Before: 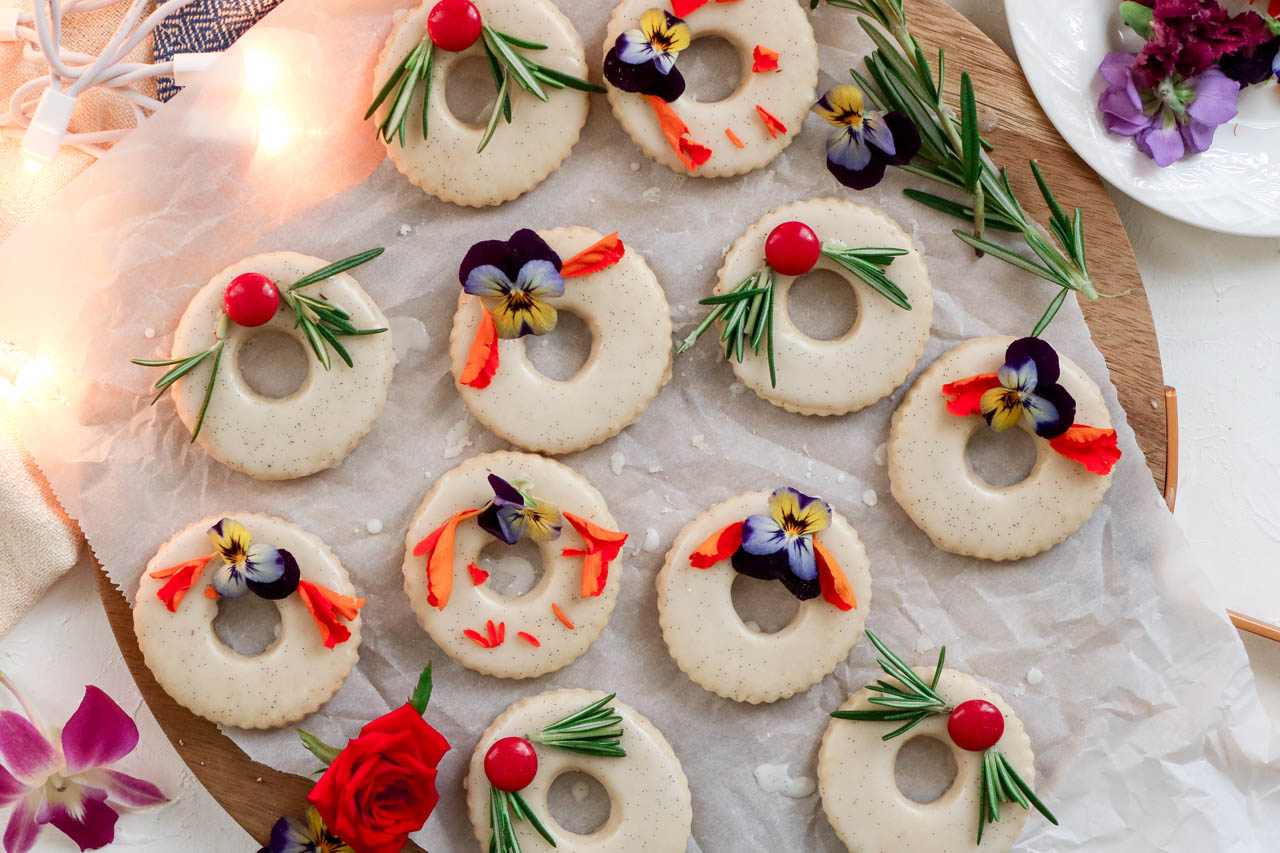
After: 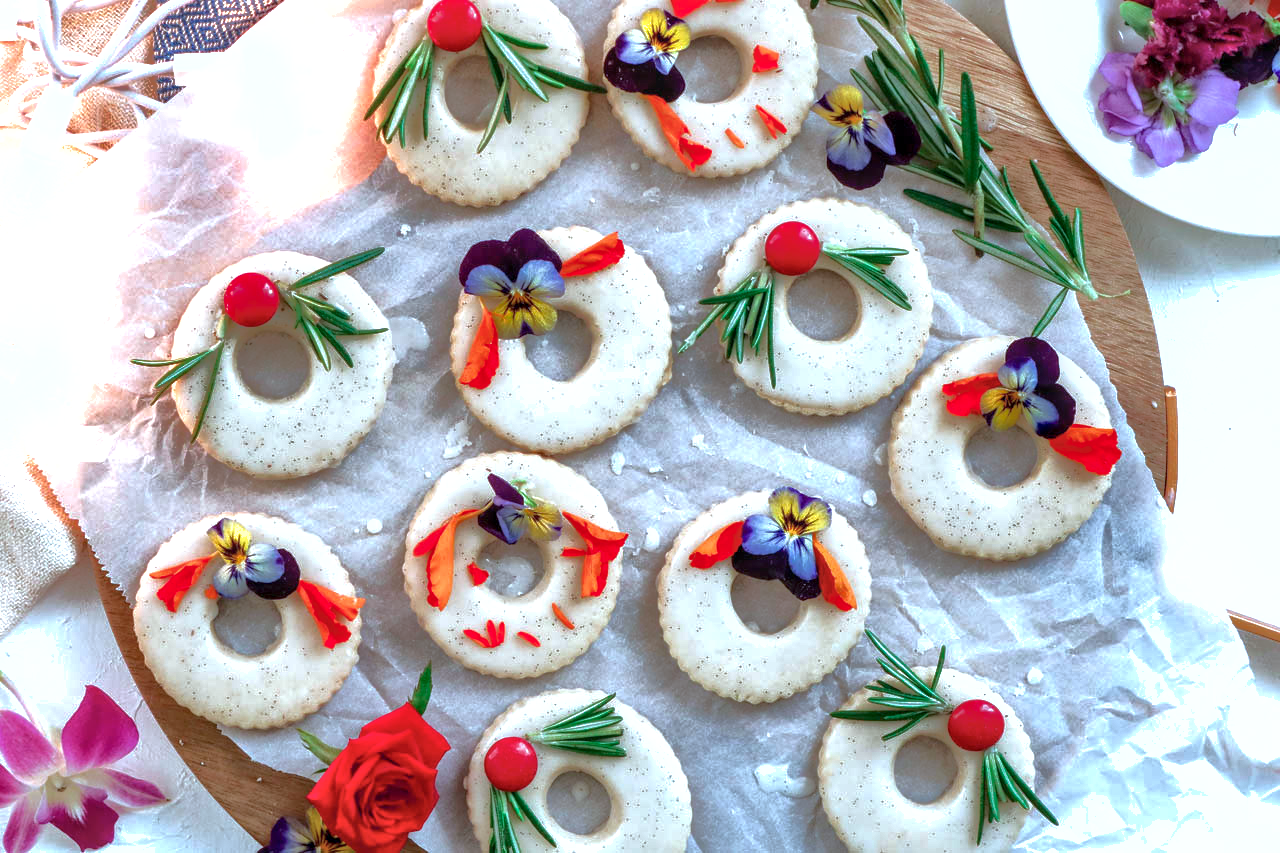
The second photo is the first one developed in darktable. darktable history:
local contrast: on, module defaults
color calibration: illuminant as shot in camera, x 0.383, y 0.38, temperature 3949.15 K, gamut compression 1.66
exposure: black level correction 0, exposure 0.7 EV, compensate exposure bias true, compensate highlight preservation false
shadows and highlights: shadows 40, highlights -60
